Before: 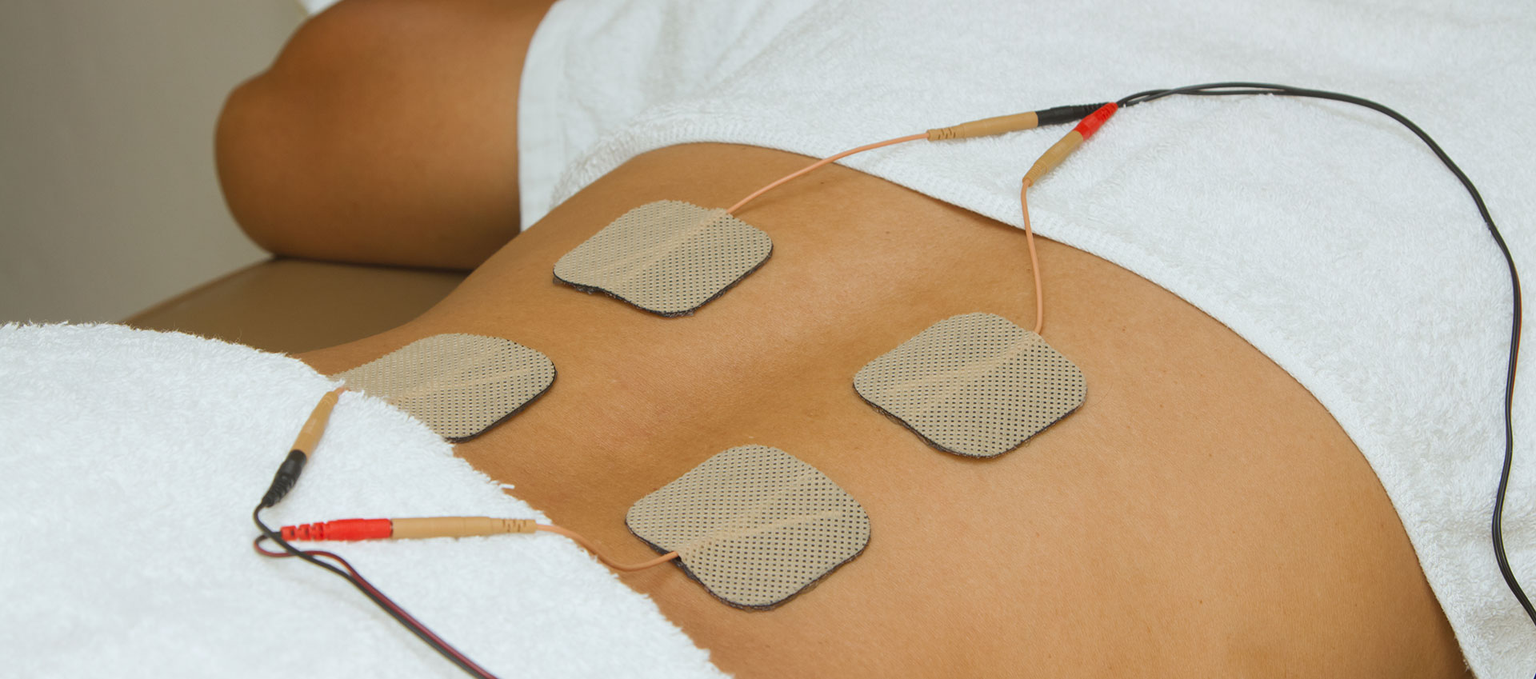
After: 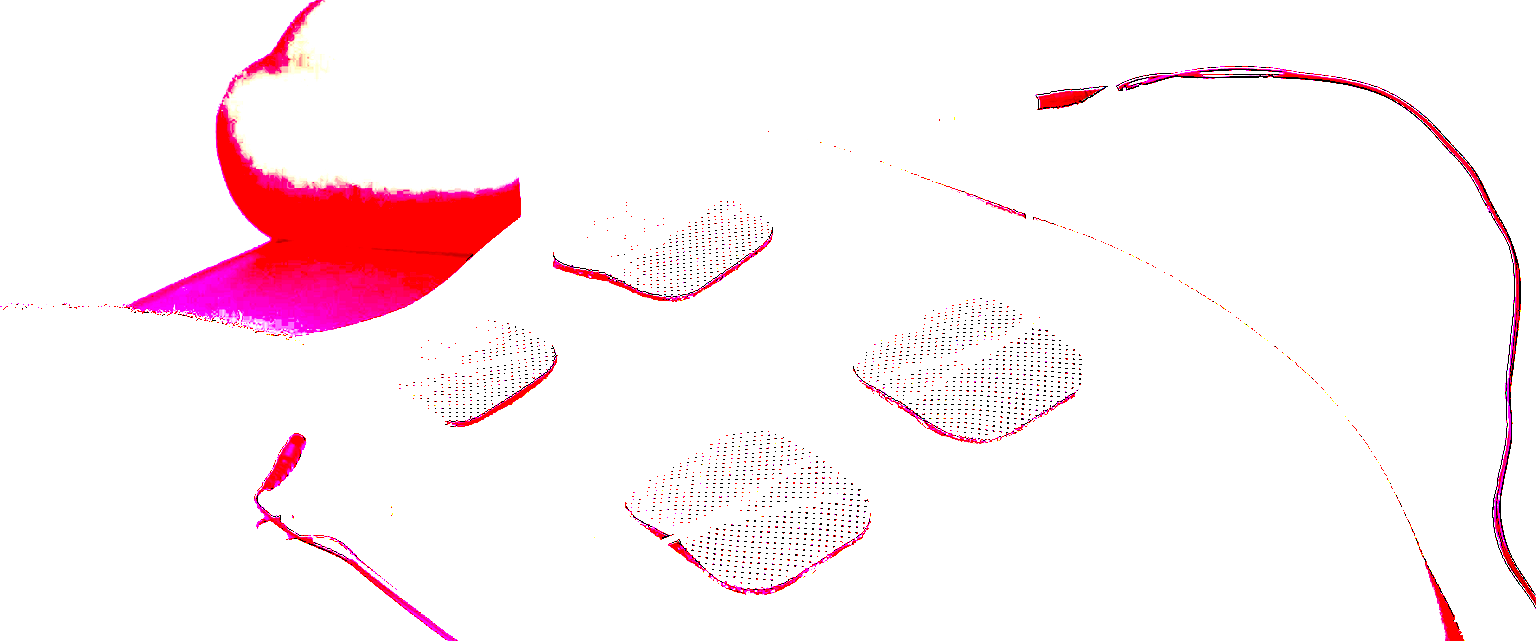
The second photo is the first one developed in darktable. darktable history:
exposure: black level correction 0, exposure 1.2 EV, compensate highlight preservation false
crop and rotate: top 2.479%, bottom 3.018%
white balance: red 4.26, blue 1.802
contrast brightness saturation: brightness -1, saturation 1
